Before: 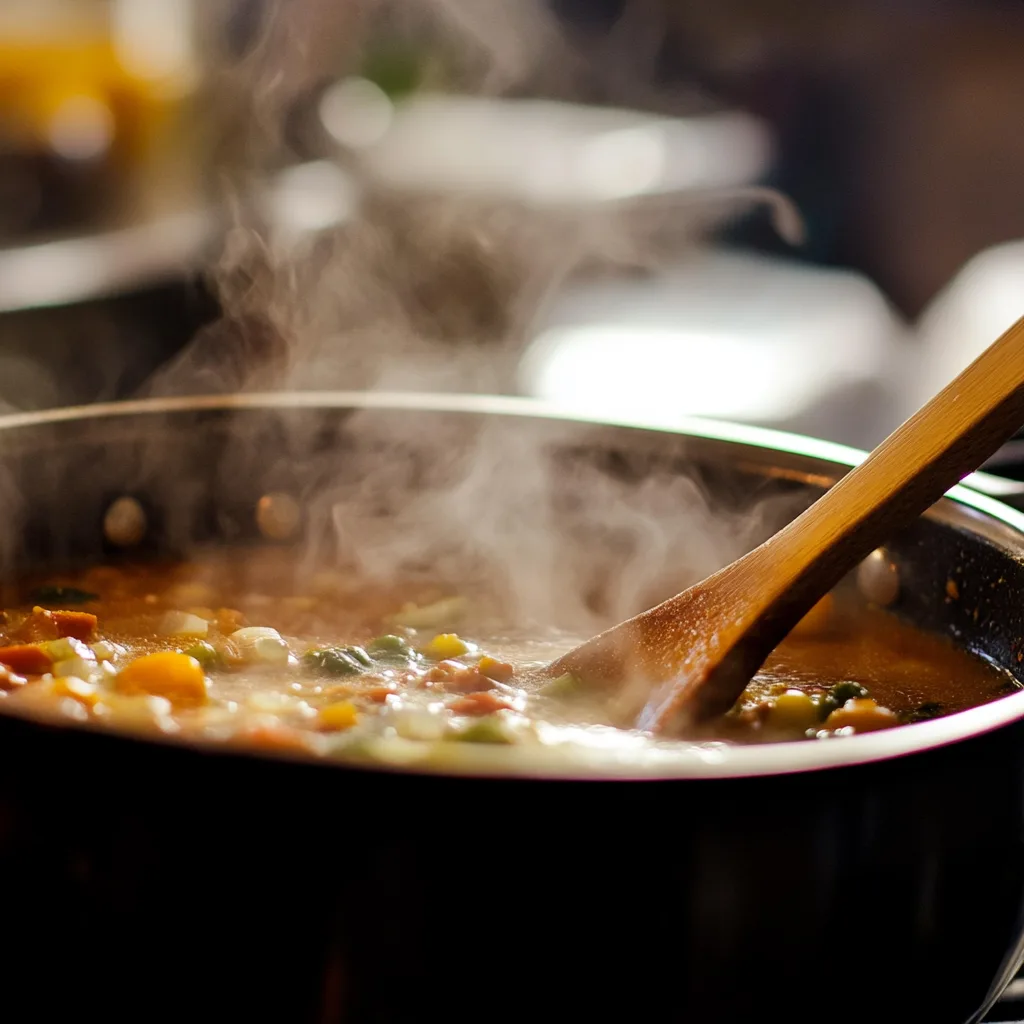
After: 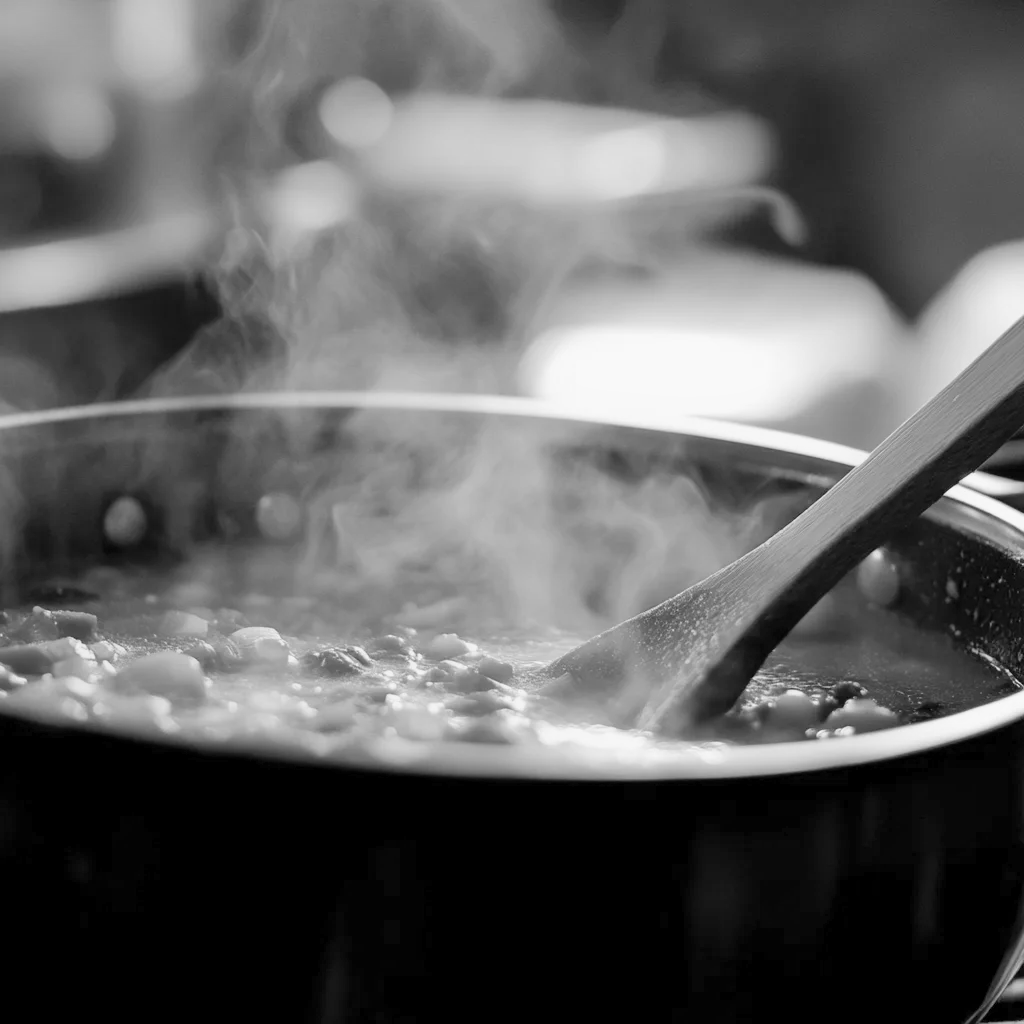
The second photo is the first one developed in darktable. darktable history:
monochrome: a 14.95, b -89.96
levels: levels [0, 0.43, 0.984]
